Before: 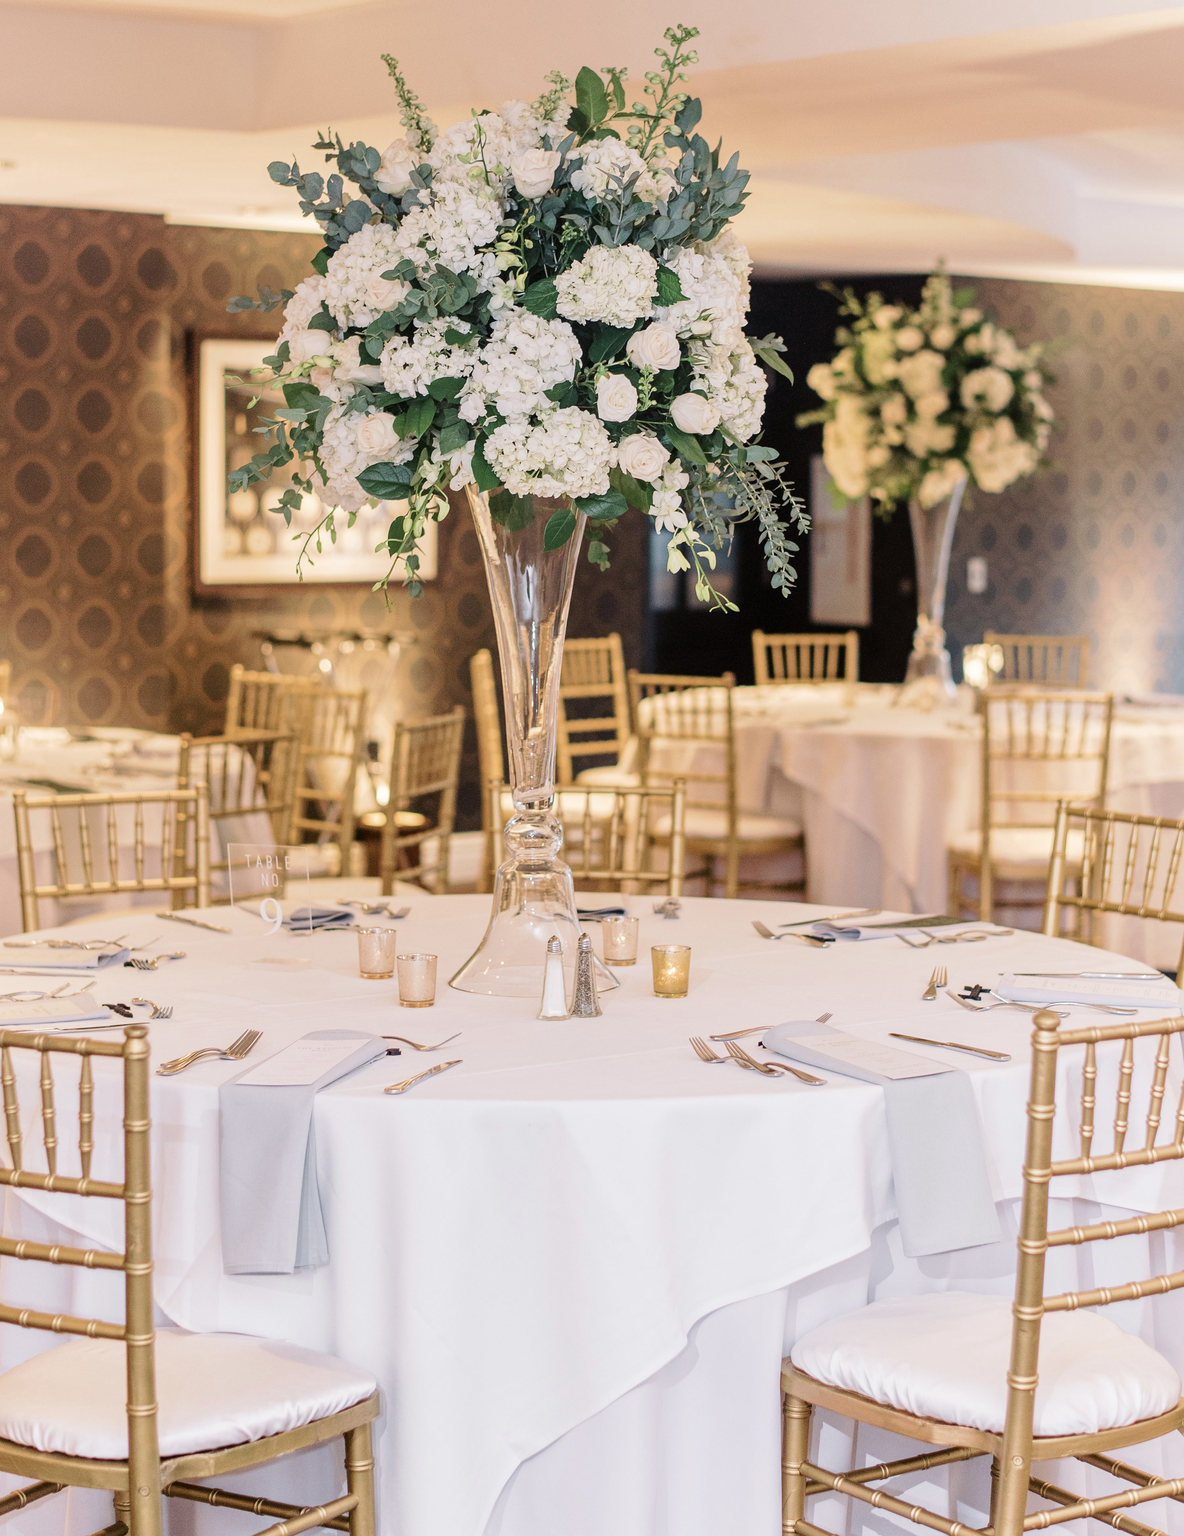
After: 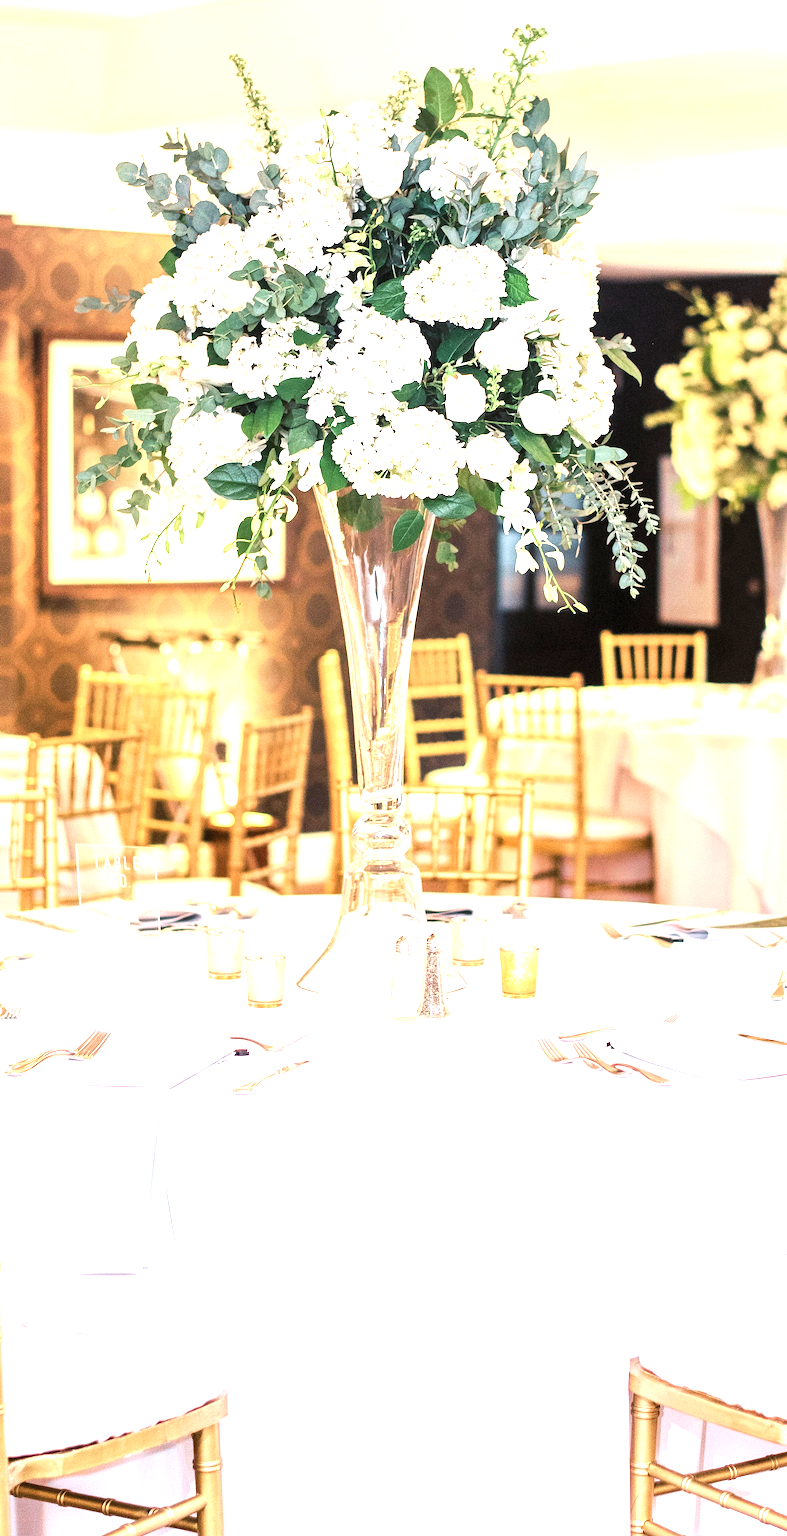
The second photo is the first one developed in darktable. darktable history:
exposure: black level correction 0, exposure 1.331 EV, compensate highlight preservation false
levels: levels [0.016, 0.492, 0.969]
crop and rotate: left 12.895%, right 20.576%
